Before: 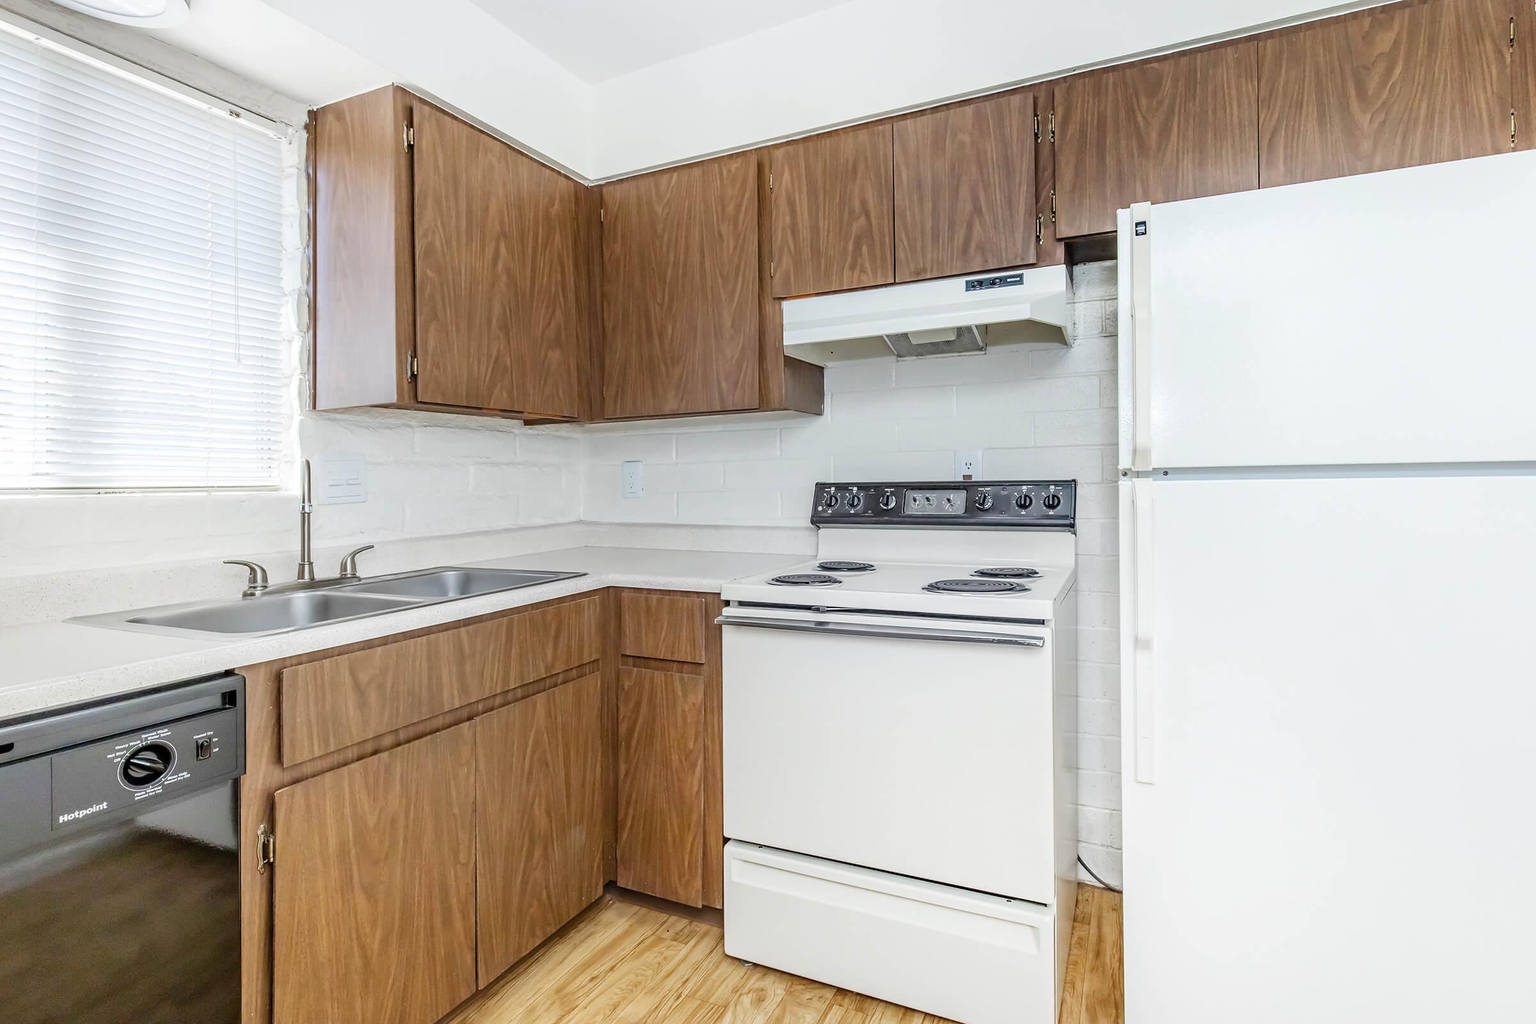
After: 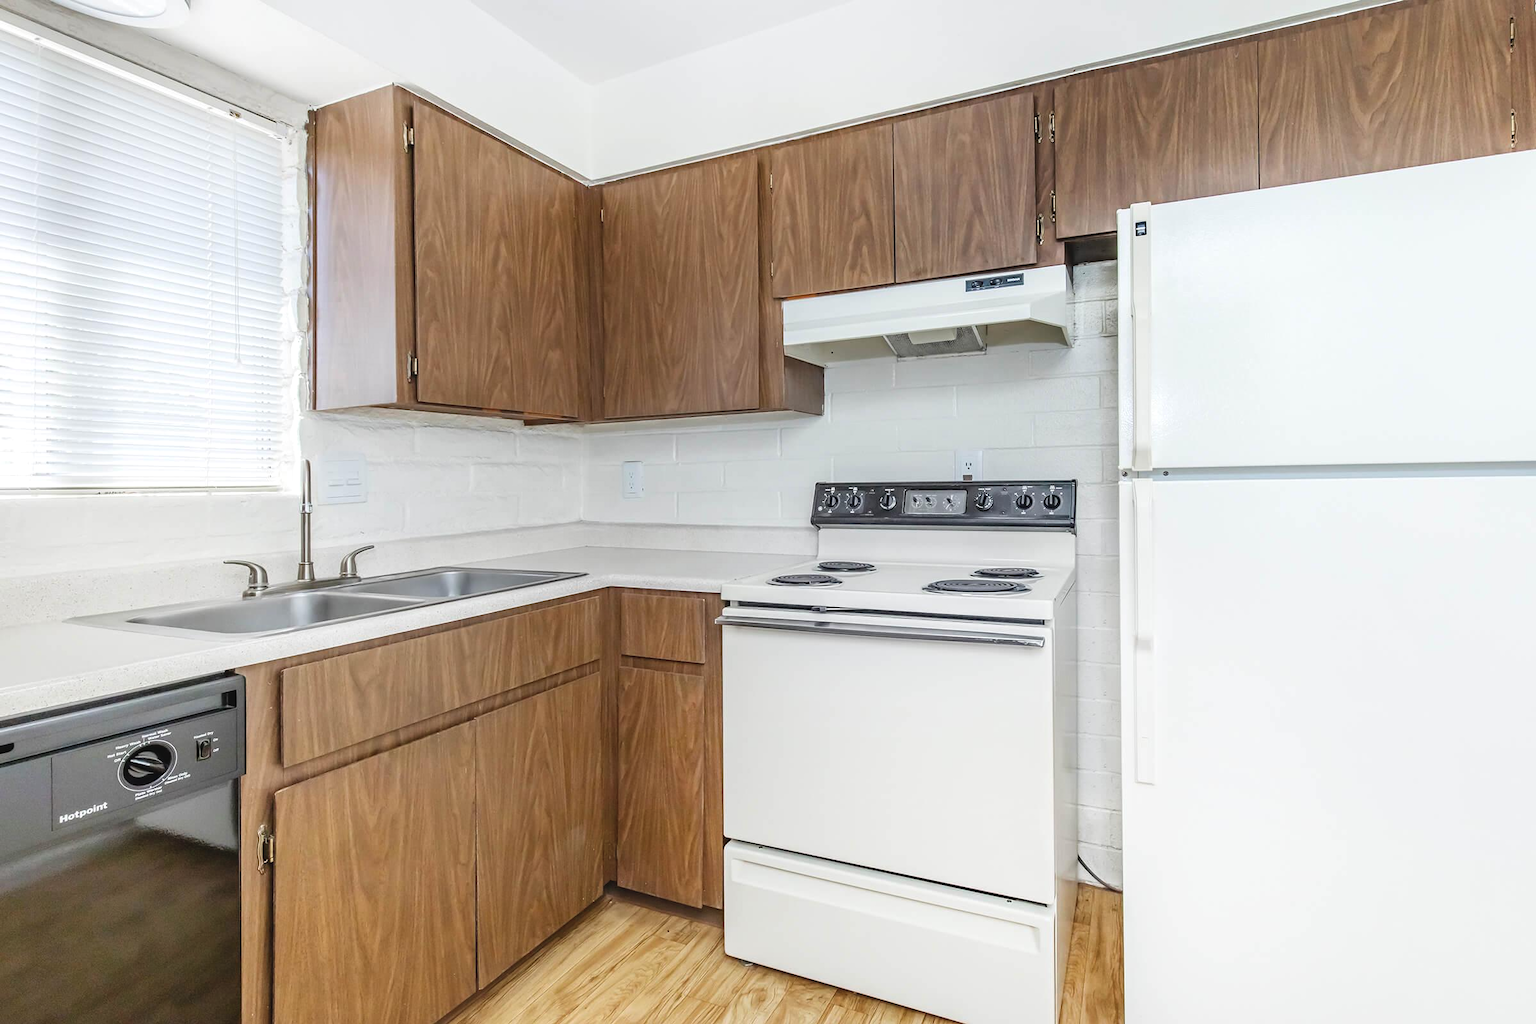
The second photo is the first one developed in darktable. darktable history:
exposure: black level correction -0.005, exposure 0.053 EV, compensate highlight preservation false
